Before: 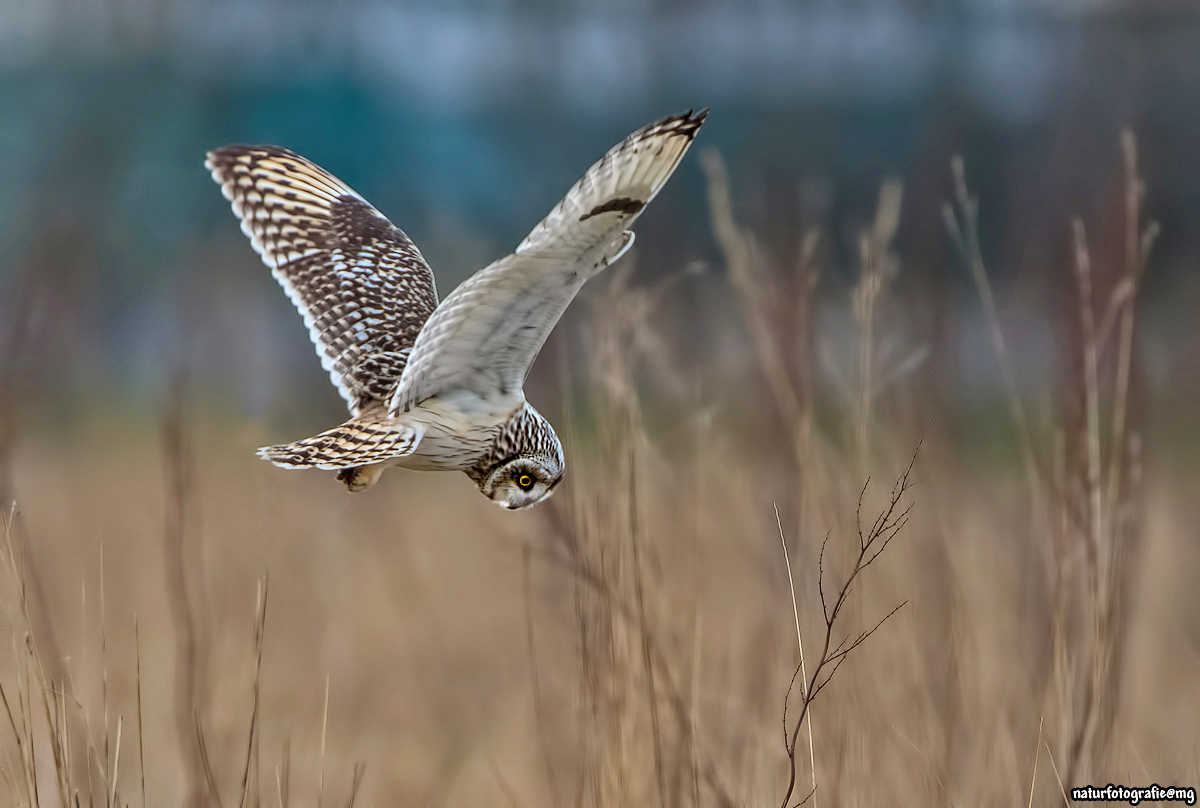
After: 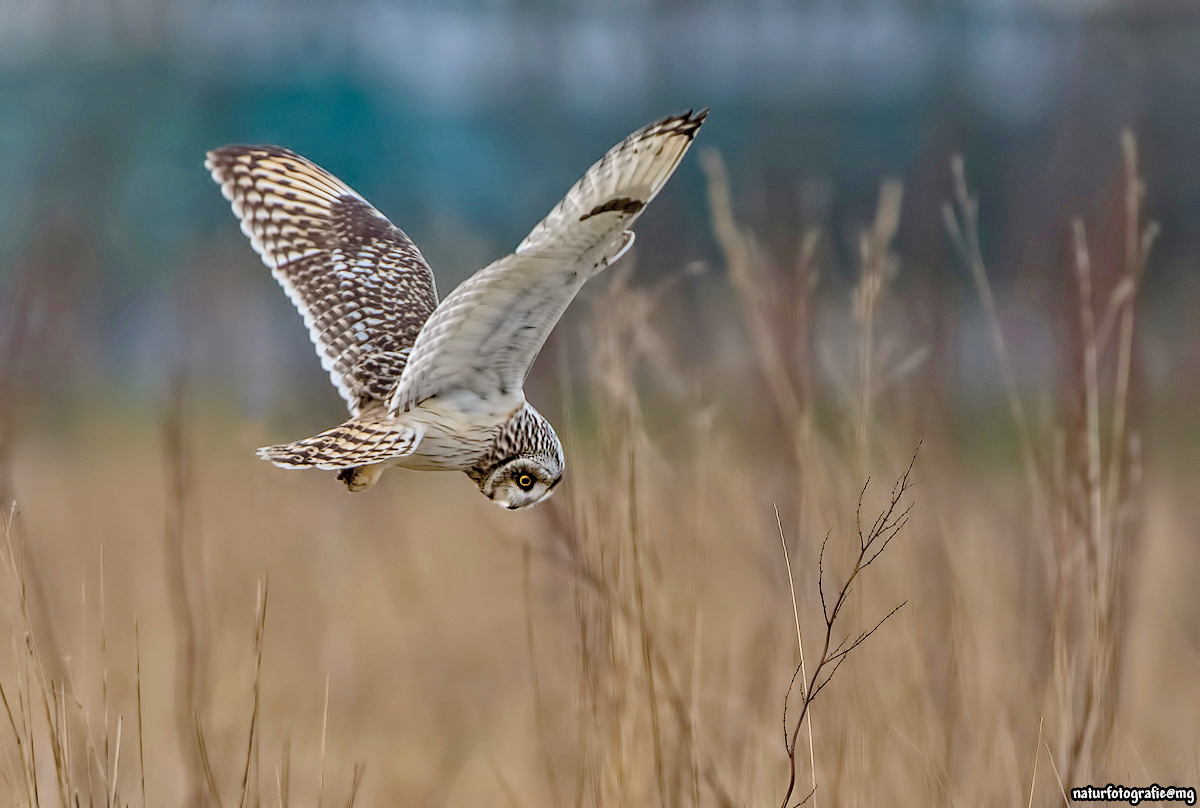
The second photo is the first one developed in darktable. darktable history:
haze removal: compatibility mode true, adaptive false
color correction: highlights b* 0.055, saturation 0.609
exposure: exposure 0.492 EV, compensate highlight preservation false
color balance rgb: shadows lift › luminance -20.222%, highlights gain › chroma 1.004%, highlights gain › hue 52.28°, perceptual saturation grading › global saturation 36.968%, perceptual saturation grading › shadows 34.934%, contrast -20.605%
